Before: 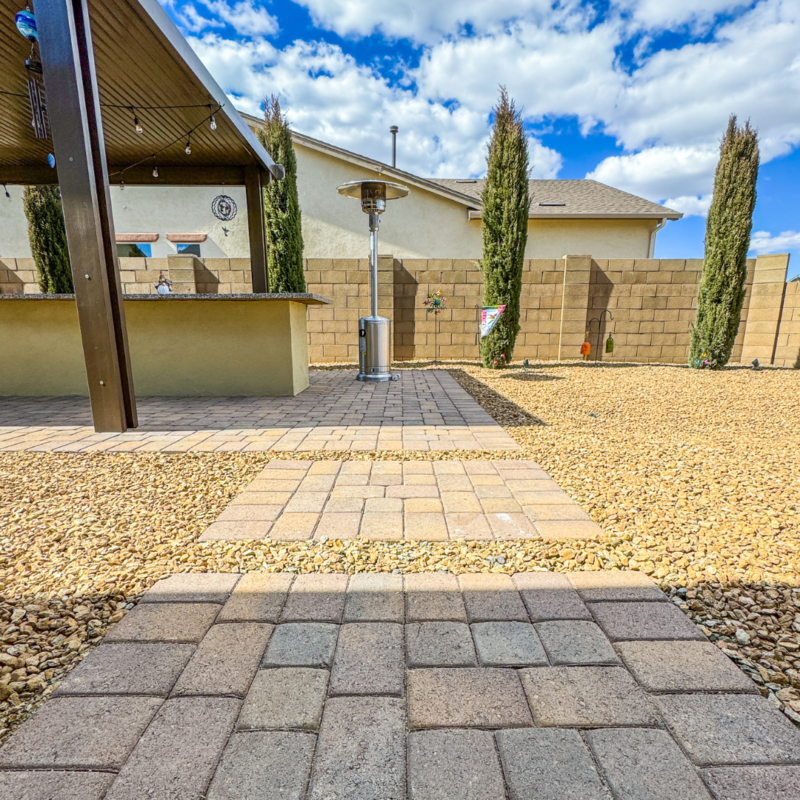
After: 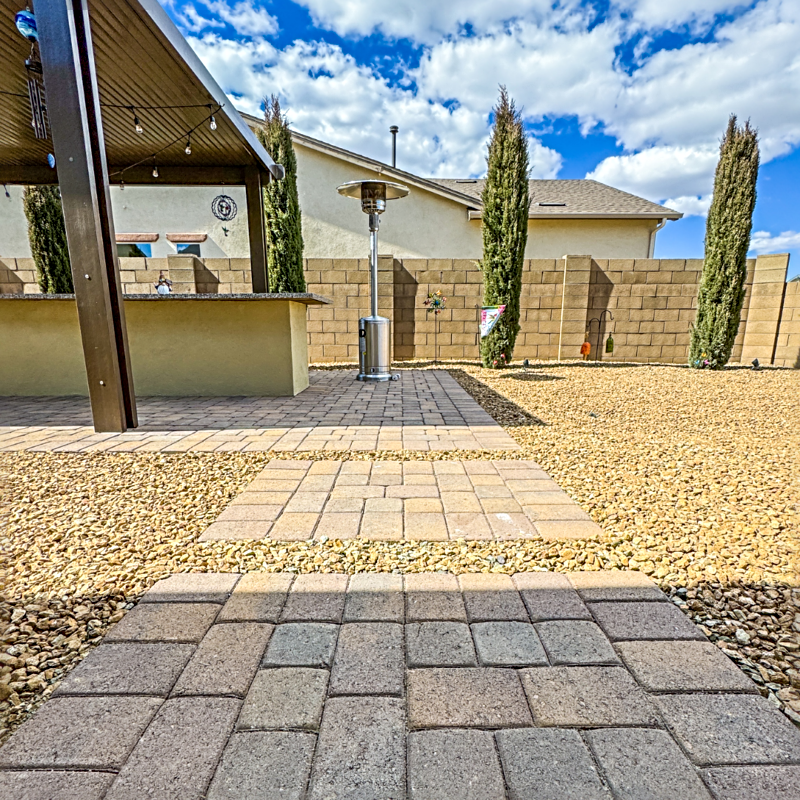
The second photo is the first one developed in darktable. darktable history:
sharpen: radius 3.996
